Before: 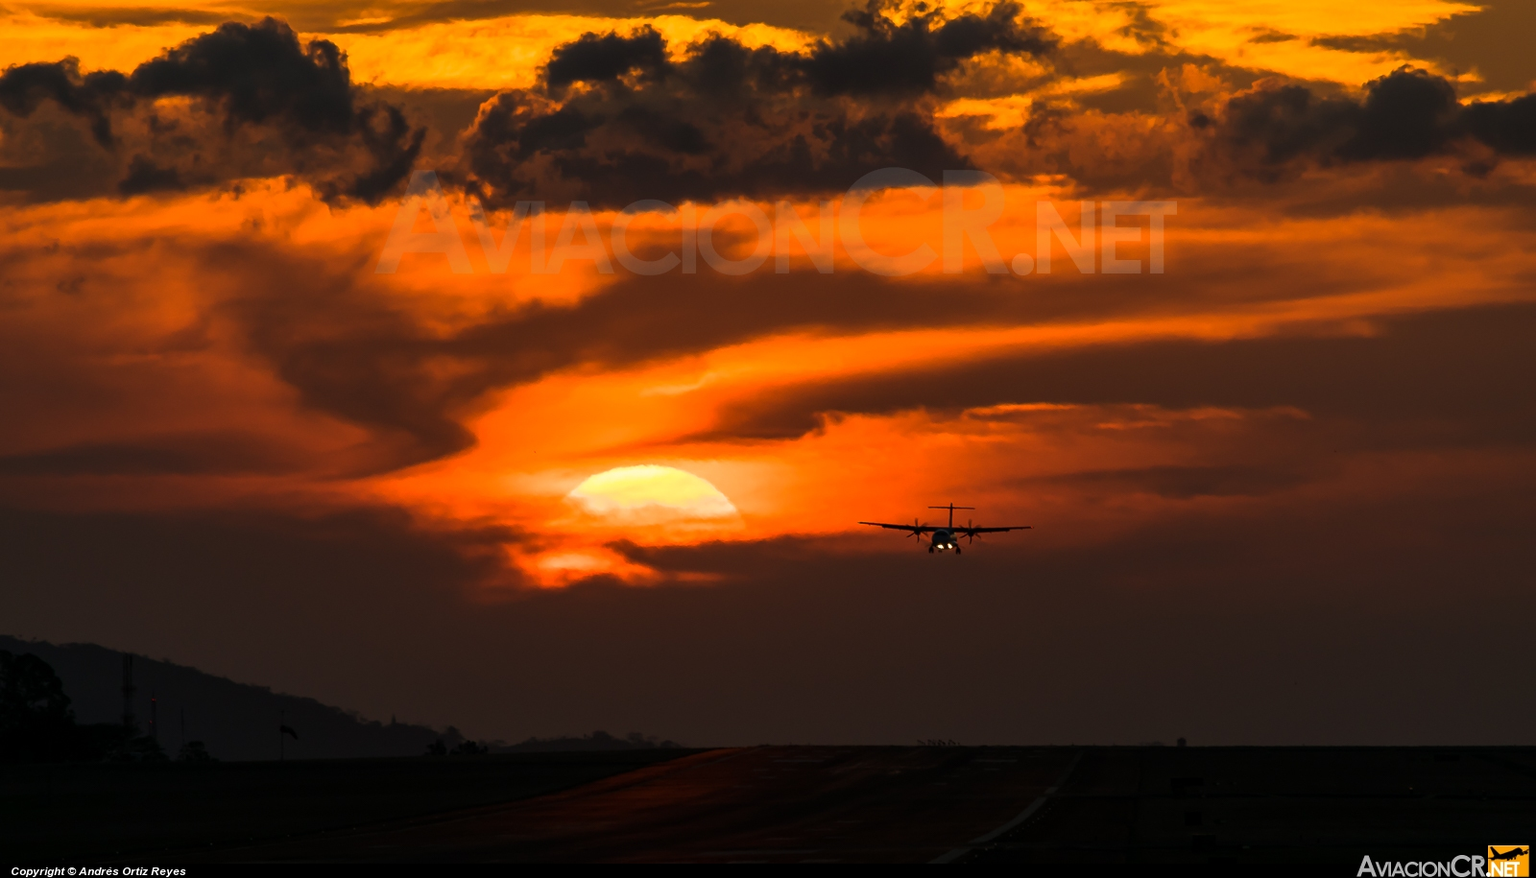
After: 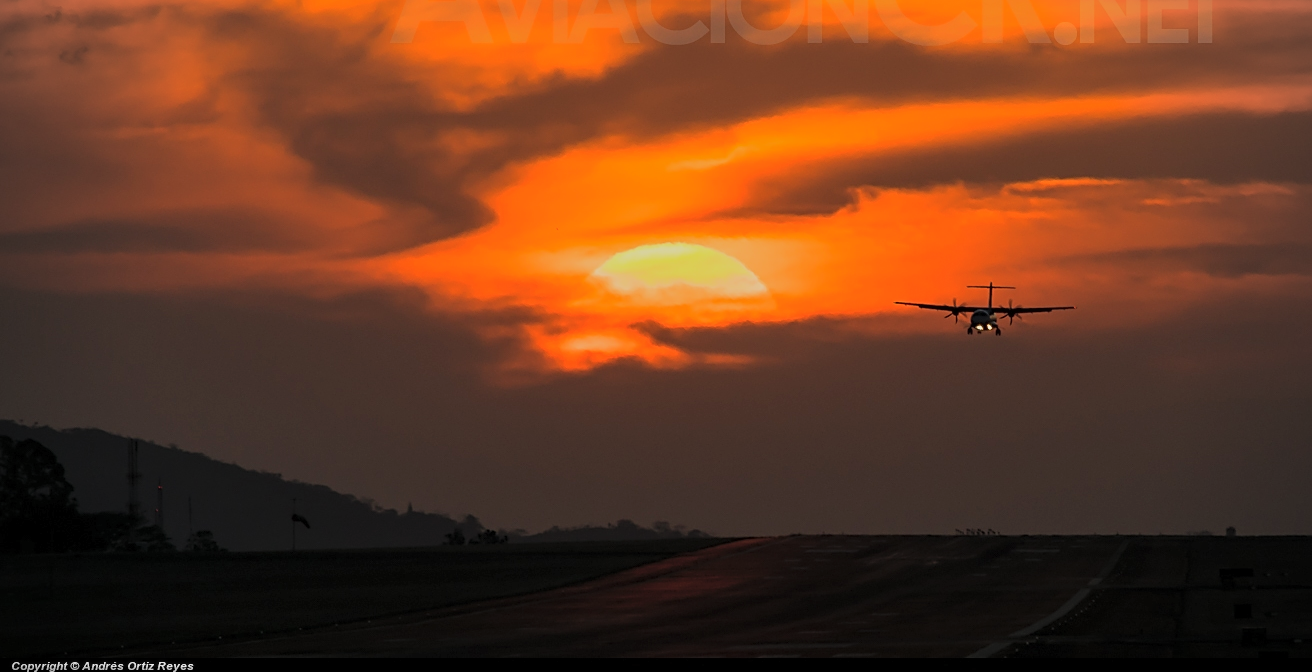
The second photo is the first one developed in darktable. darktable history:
crop: top 26.531%, right 17.959%
sharpen: on, module defaults
global tonemap: drago (0.7, 100)
vignetting: width/height ratio 1.094
